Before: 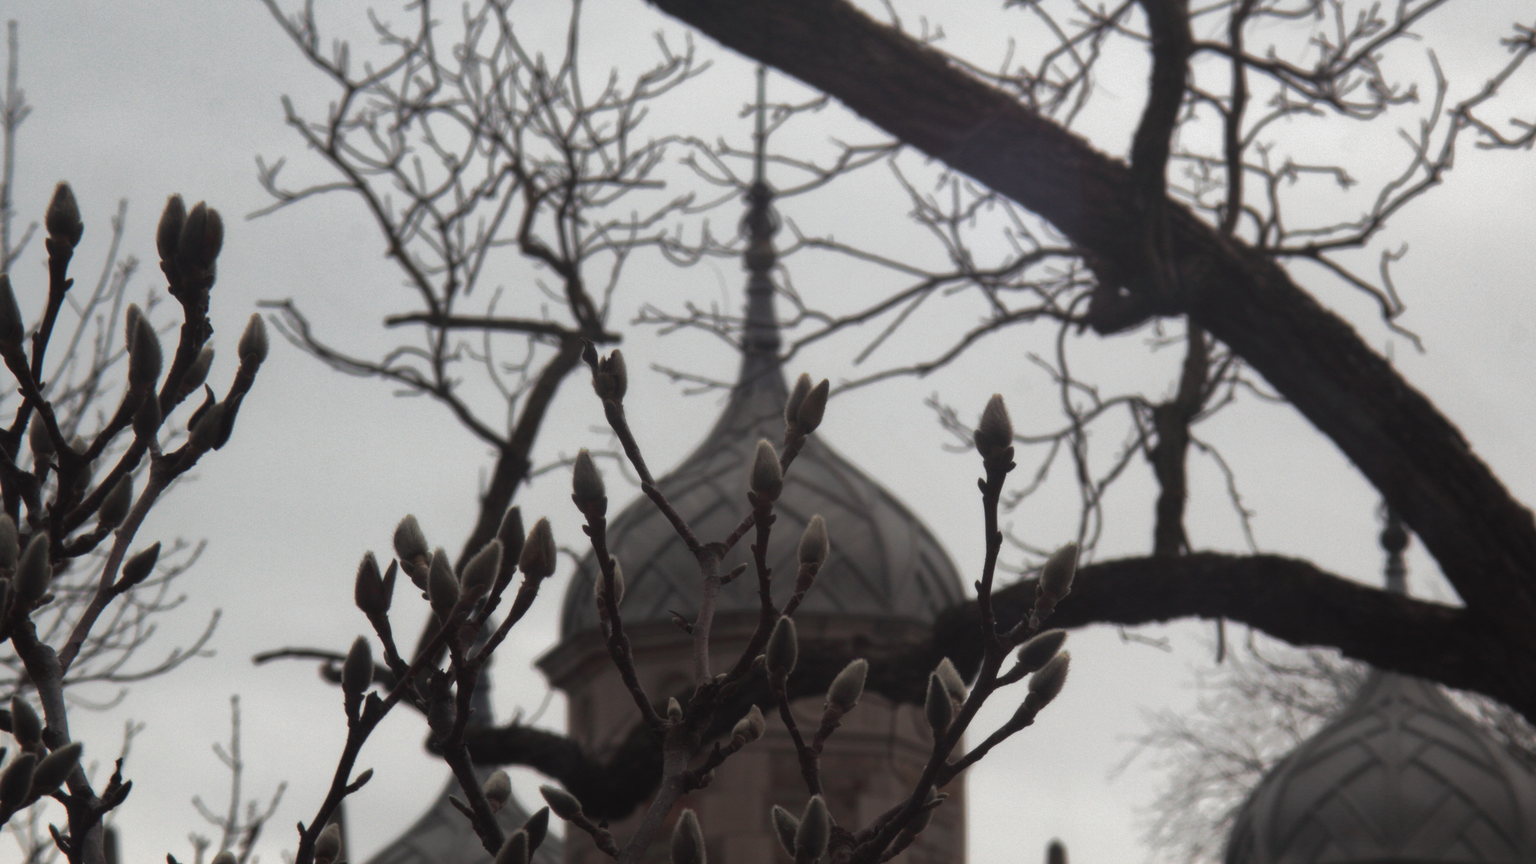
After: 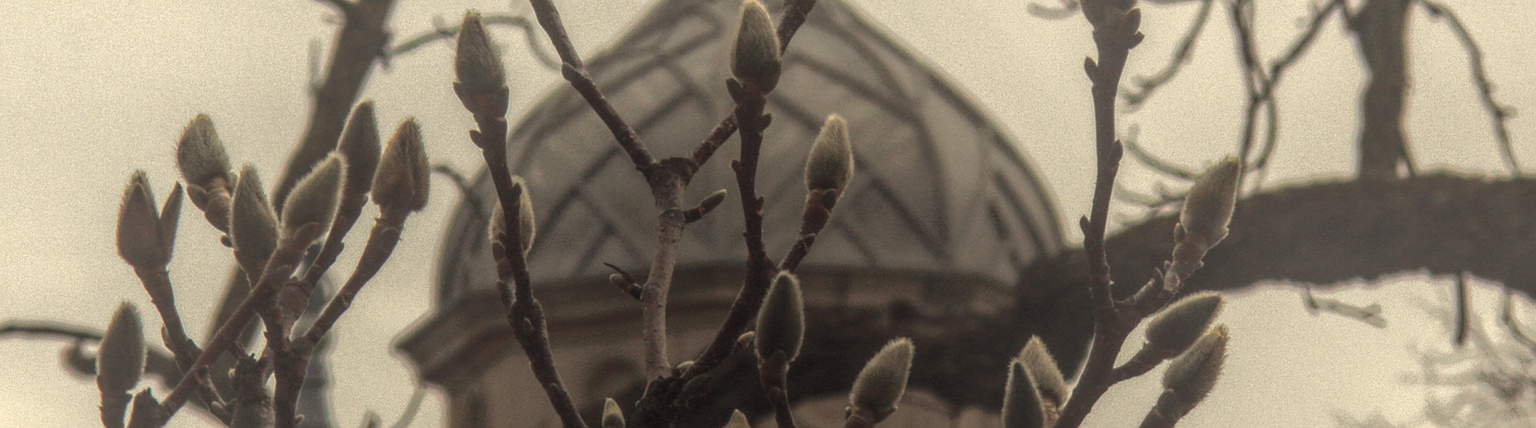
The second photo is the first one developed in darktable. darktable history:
color correction: highlights a* 1.37, highlights b* 17.98
crop: left 18.228%, top 51.084%, right 17.365%, bottom 16.928%
local contrast: highlights 20%, shadows 30%, detail 201%, midtone range 0.2
exposure: exposure 0.563 EV, compensate exposure bias true, compensate highlight preservation false
sharpen: on, module defaults
